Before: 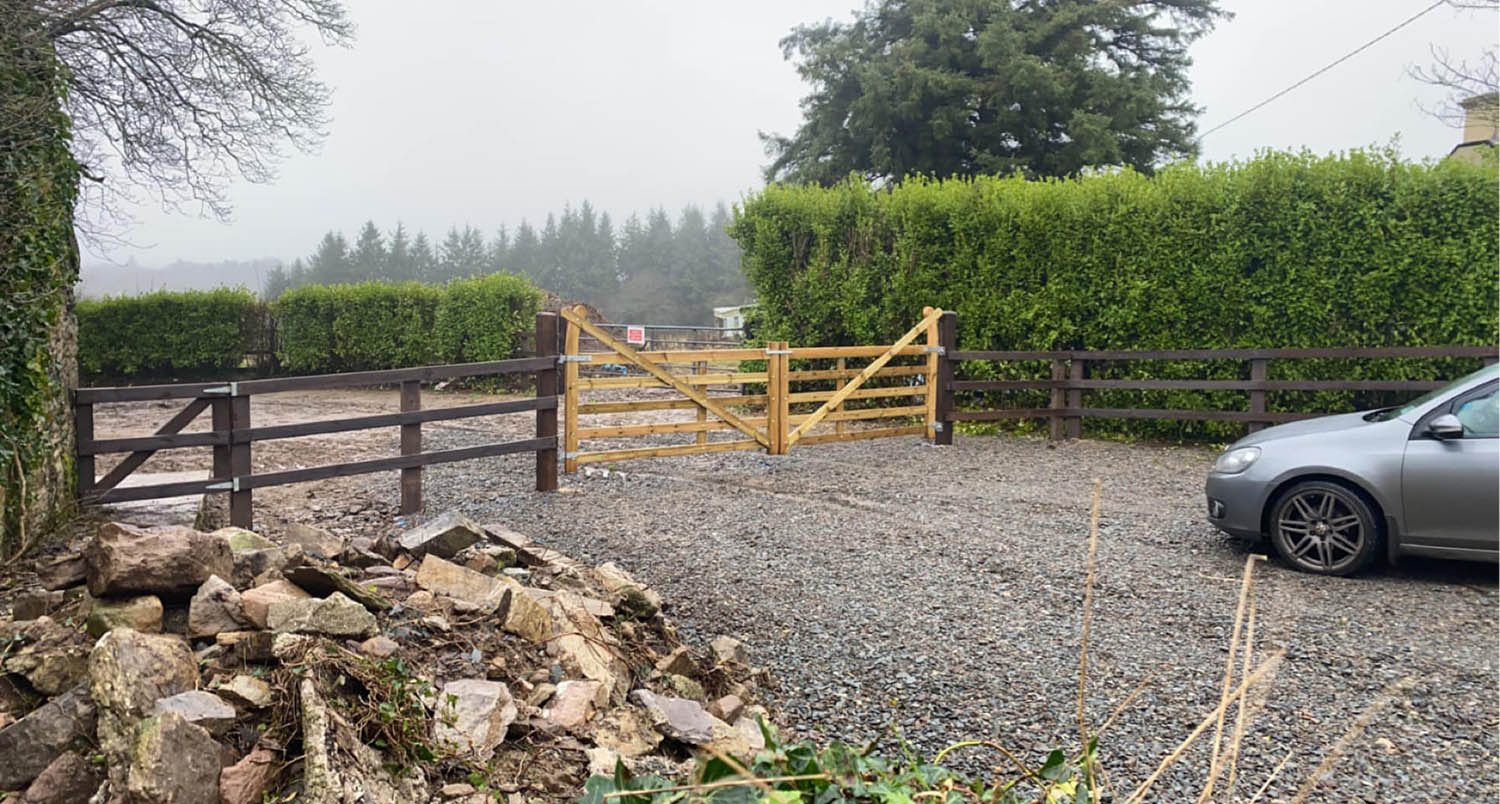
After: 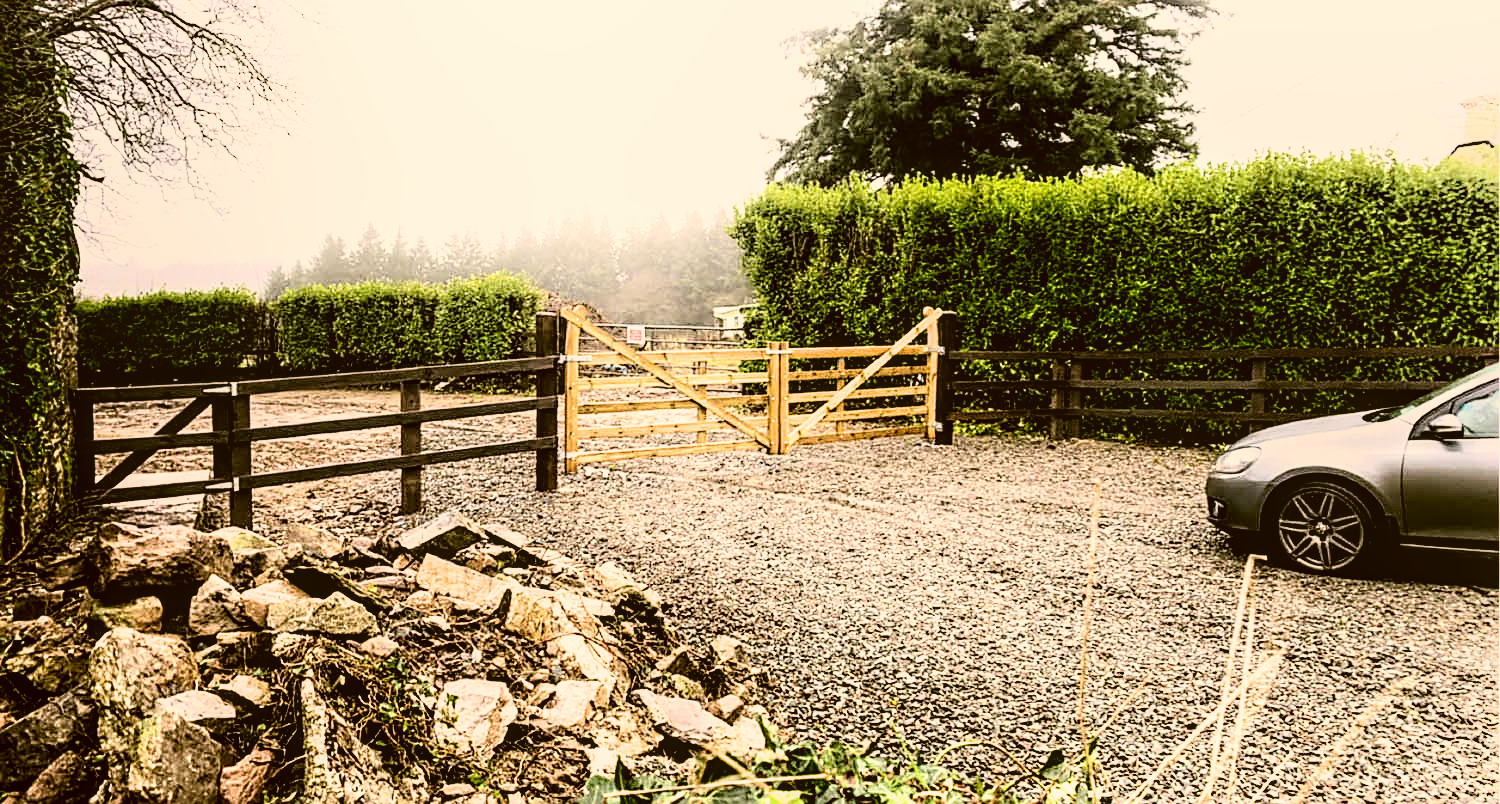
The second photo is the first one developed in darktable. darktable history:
filmic rgb: black relative exposure -3.79 EV, white relative exposure 2.38 EV, dynamic range scaling -49.47%, hardness 3.46, latitude 30.06%, contrast 1.796
contrast brightness saturation: contrast 0.133, brightness -0.051, saturation 0.155
tone equalizer: -8 EV -0.437 EV, -7 EV -0.393 EV, -6 EV -0.317 EV, -5 EV -0.251 EV, -3 EV 0.222 EV, -2 EV 0.331 EV, -1 EV 0.39 EV, +0 EV 0.43 EV
local contrast: on, module defaults
color correction: highlights a* 8.35, highlights b* 14.98, shadows a* -0.389, shadows b* 26.67
shadows and highlights: shadows -89.08, highlights 90.45, highlights color adjustment 39.58%, soften with gaussian
sharpen: on, module defaults
